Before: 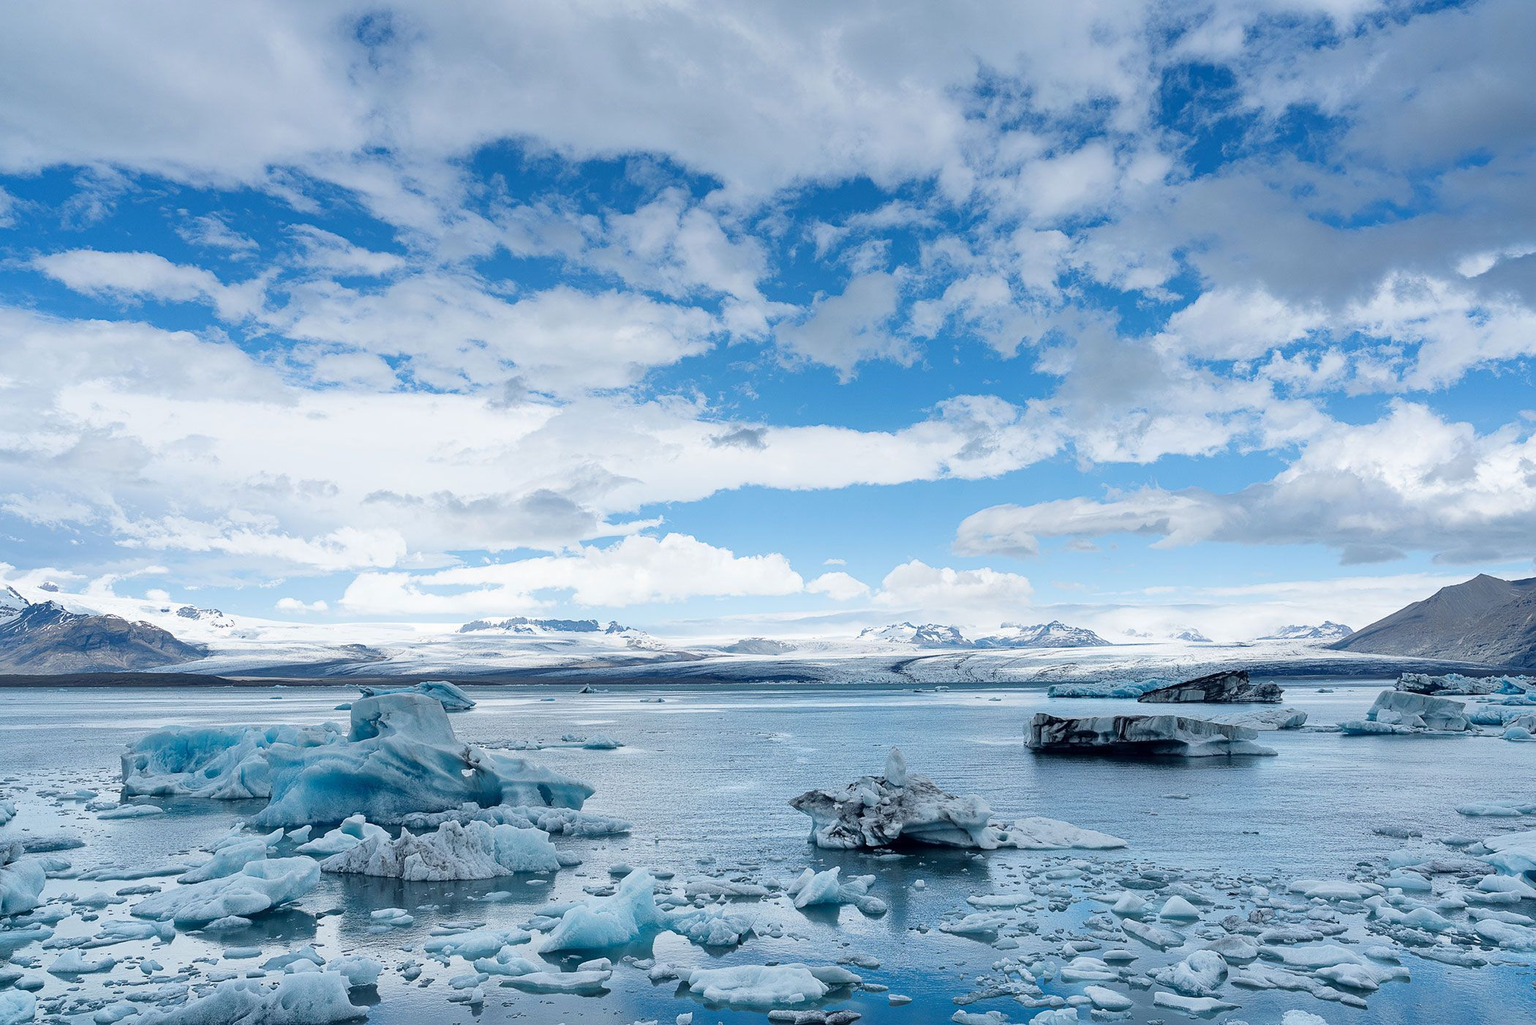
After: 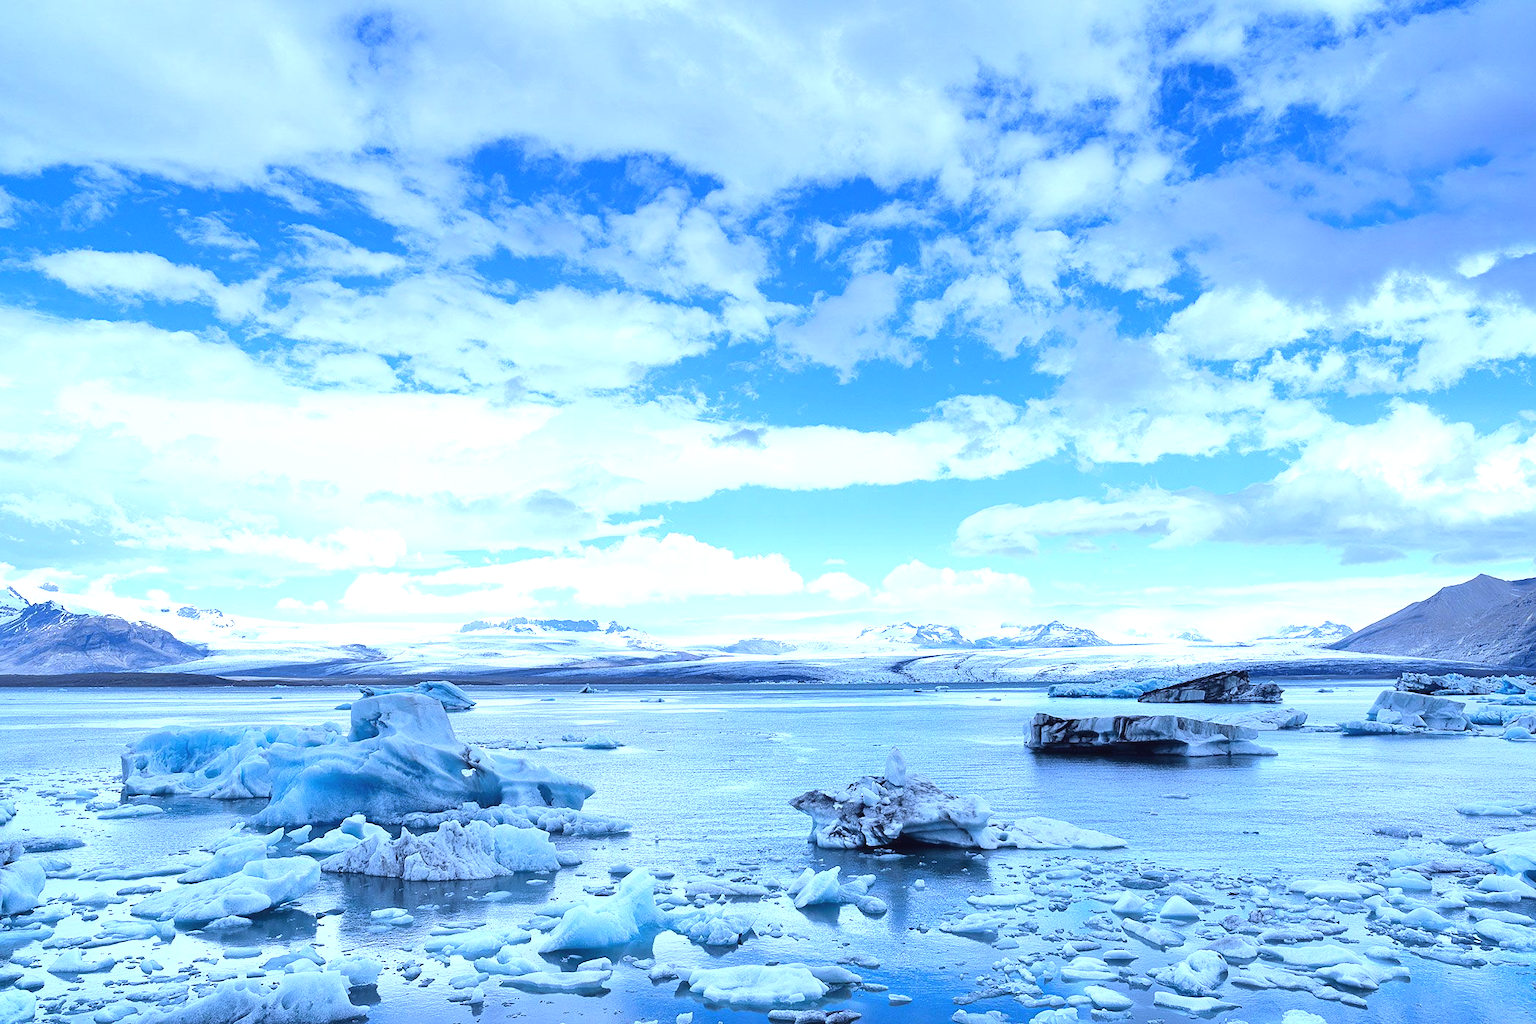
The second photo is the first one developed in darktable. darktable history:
white balance: red 0.871, blue 1.249
exposure: black level correction -0.002, exposure 0.708 EV, compensate exposure bias true, compensate highlight preservation false
